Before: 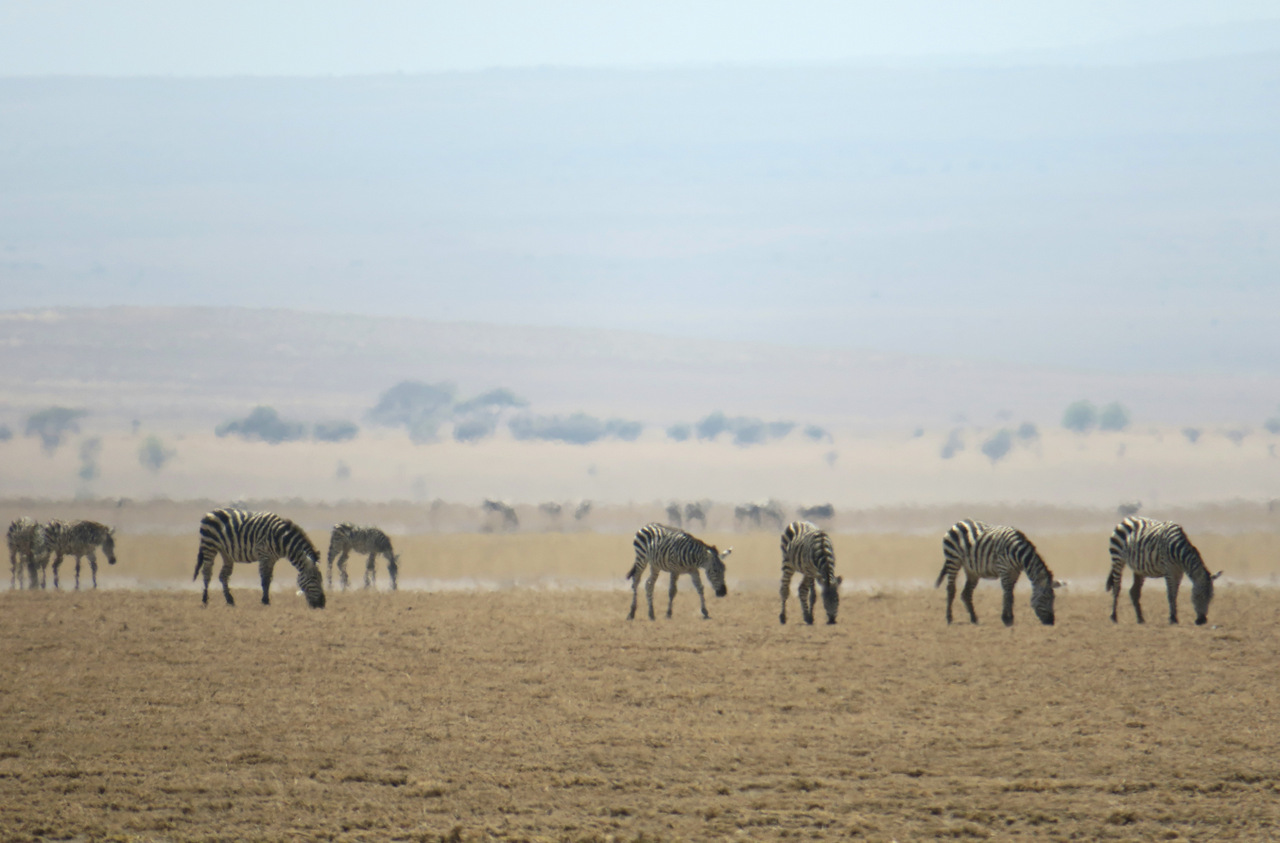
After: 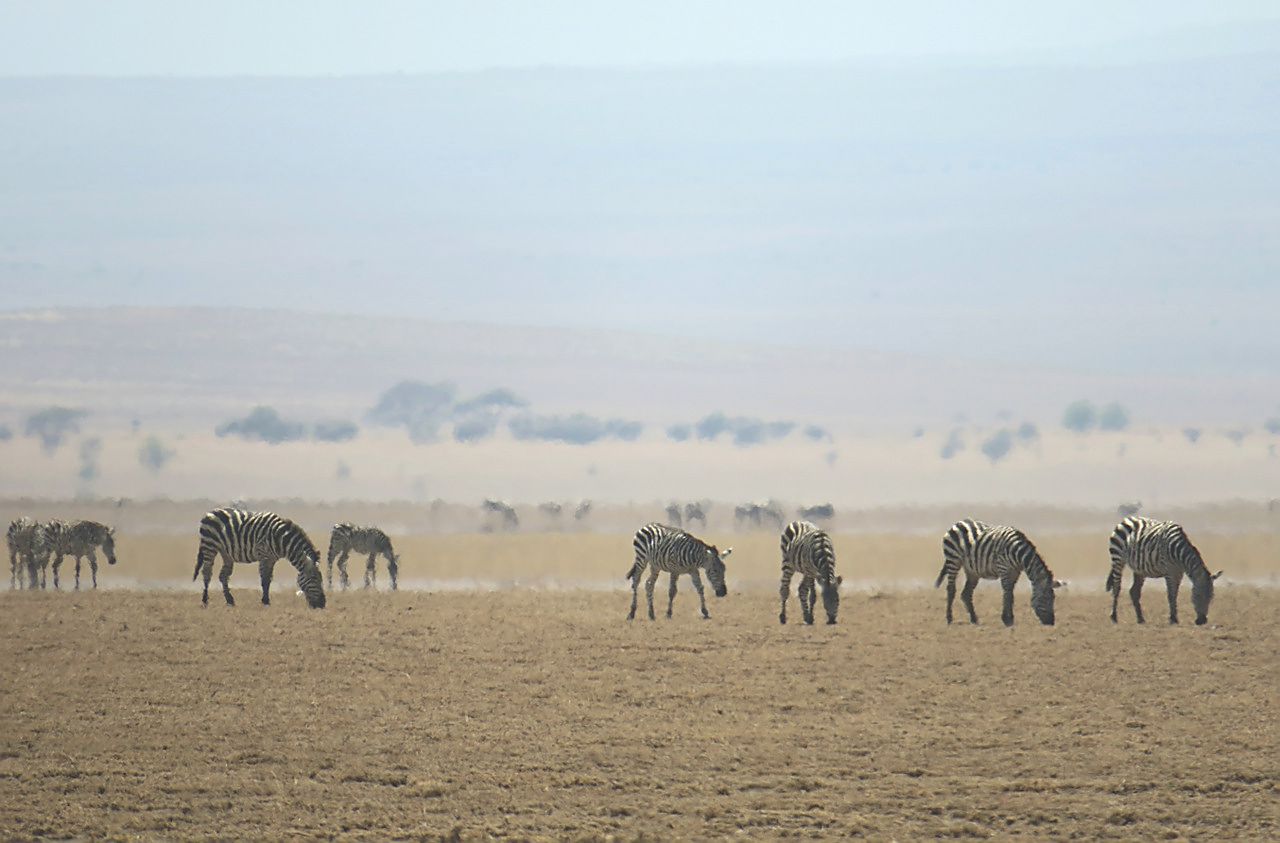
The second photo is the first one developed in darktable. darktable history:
exposure: black level correction -0.028, compensate highlight preservation false
tone equalizer: on, module defaults
sharpen: radius 1.4, amount 1.25, threshold 0.7
